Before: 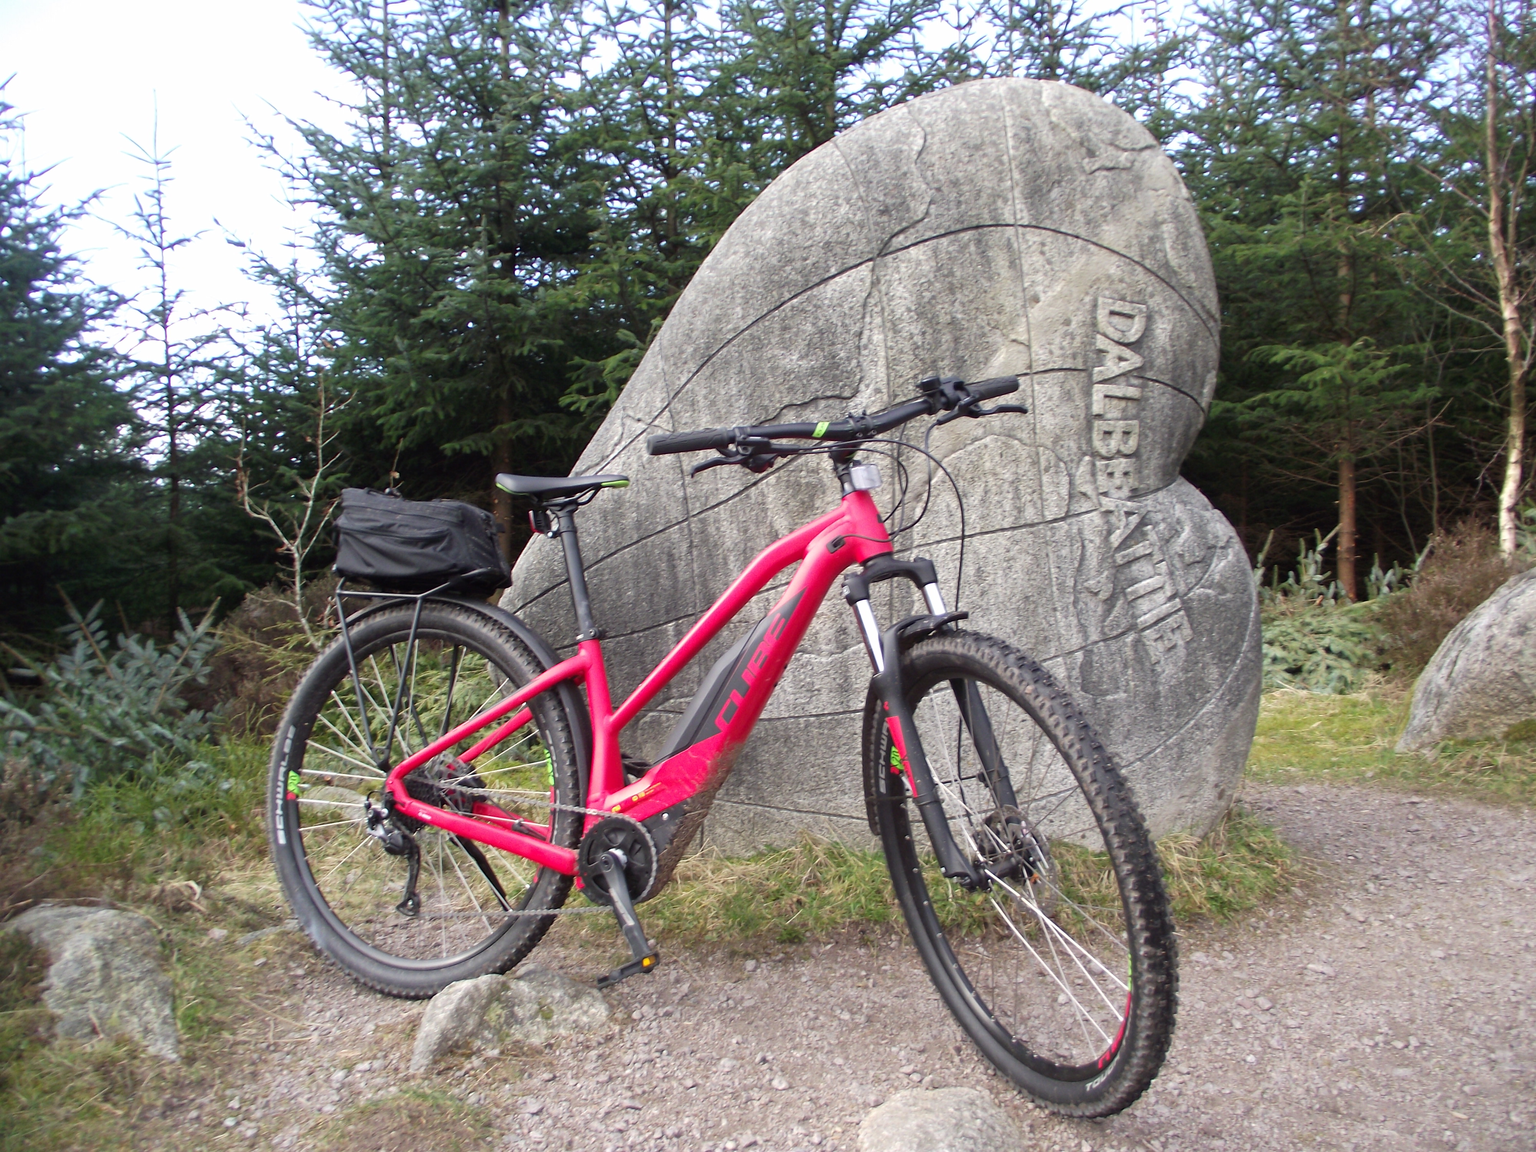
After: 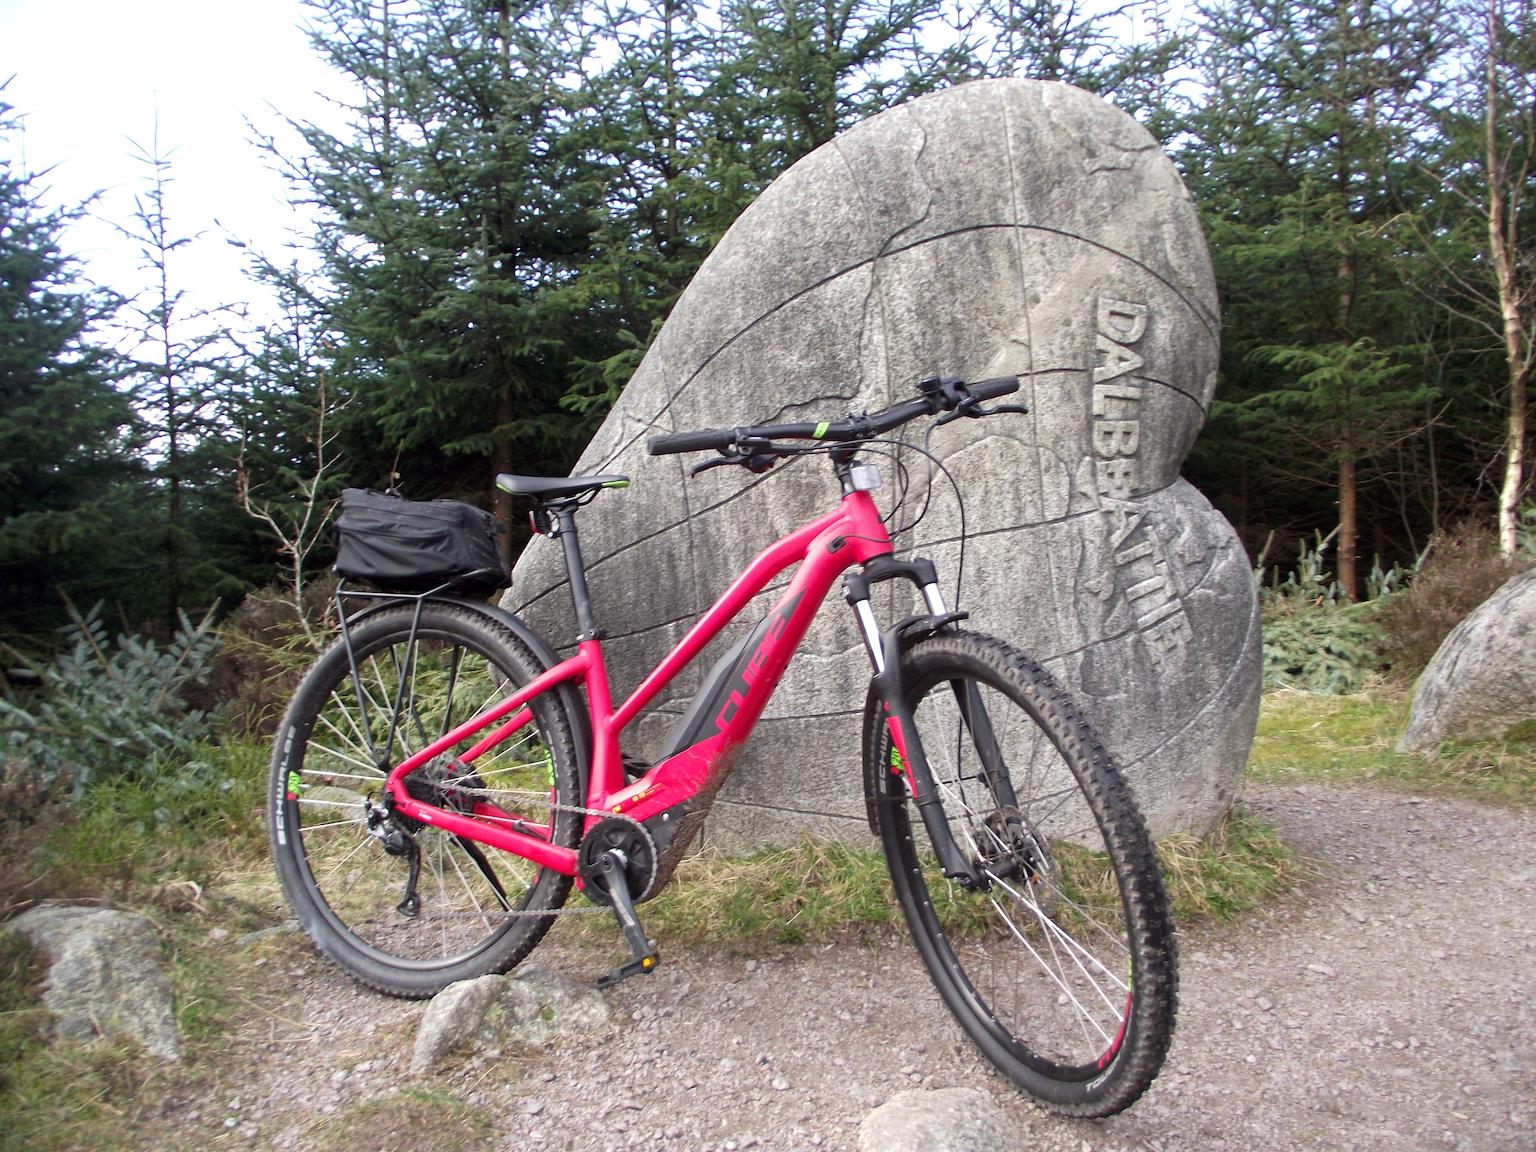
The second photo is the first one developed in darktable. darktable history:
local contrast: highlights 107%, shadows 102%, detail 120%, midtone range 0.2
